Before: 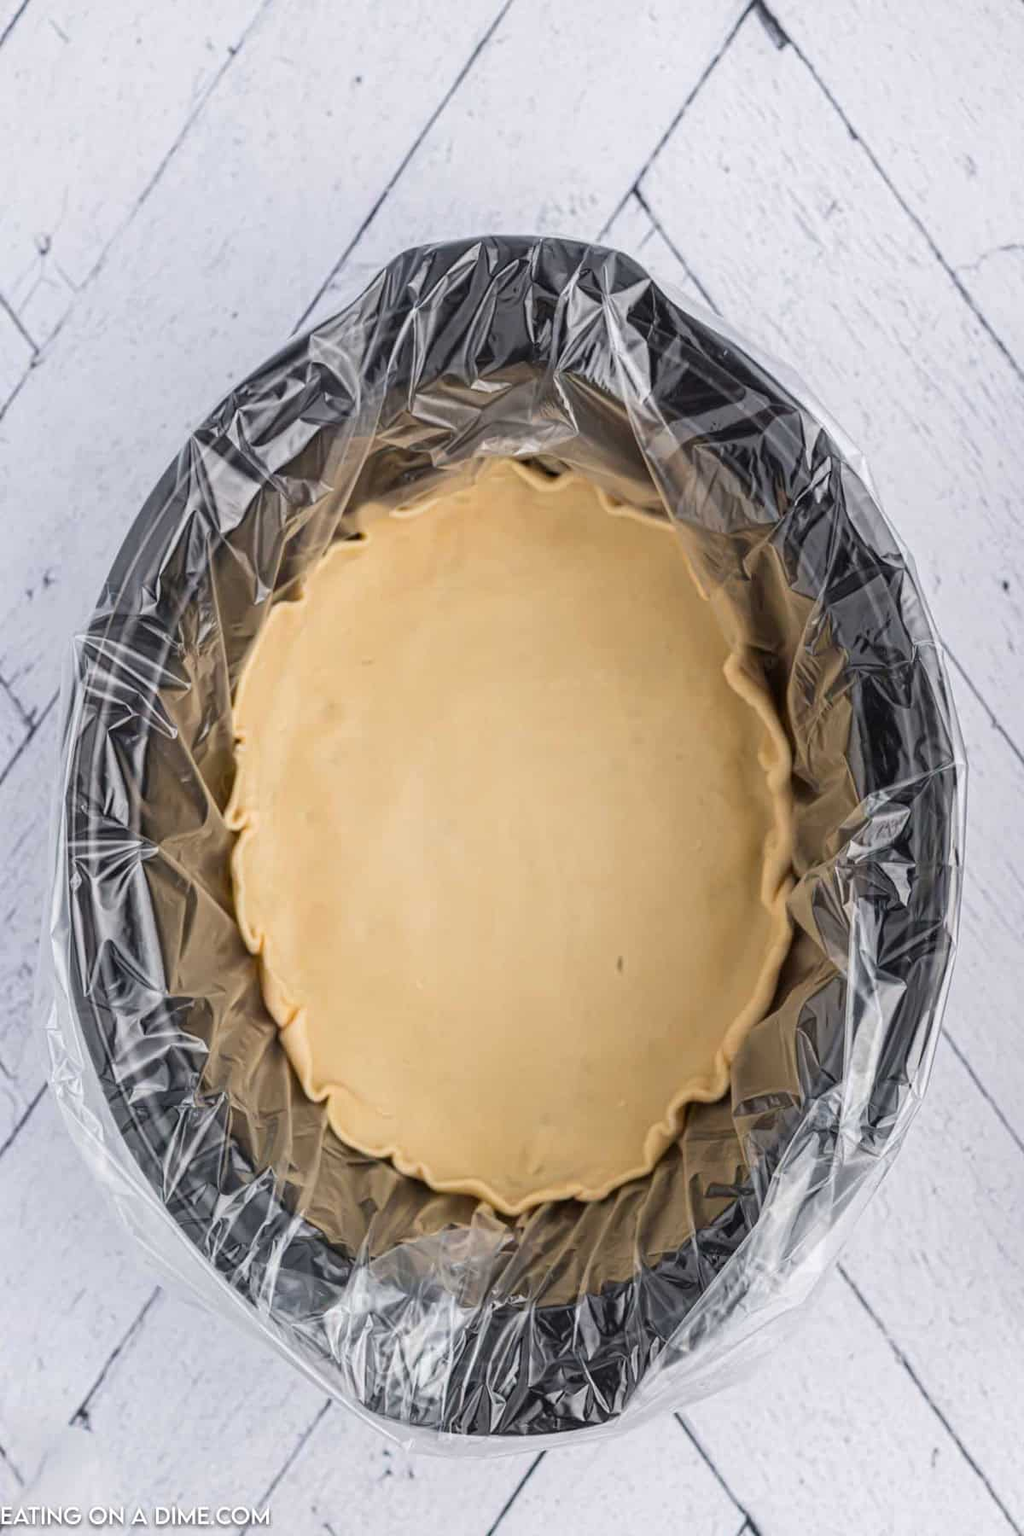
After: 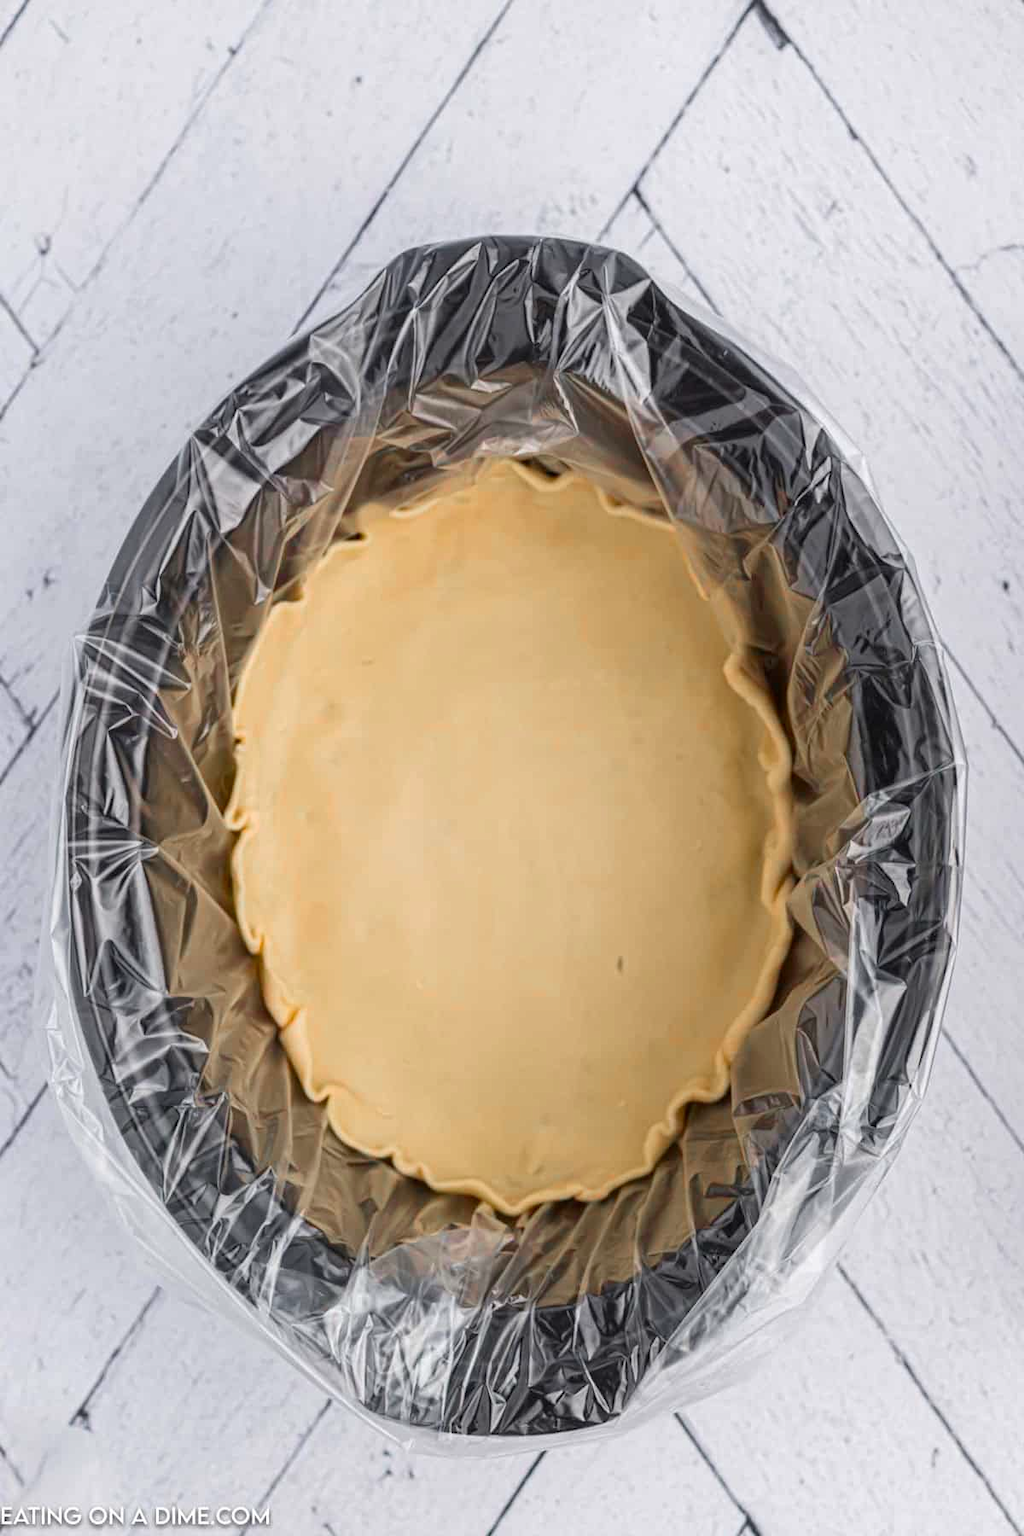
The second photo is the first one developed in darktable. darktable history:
color balance rgb: perceptual saturation grading › global saturation 10.329%
color zones: curves: ch1 [(0, 0.679) (0.143, 0.647) (0.286, 0.261) (0.378, -0.011) (0.571, 0.396) (0.714, 0.399) (0.857, 0.406) (1, 0.679)]
